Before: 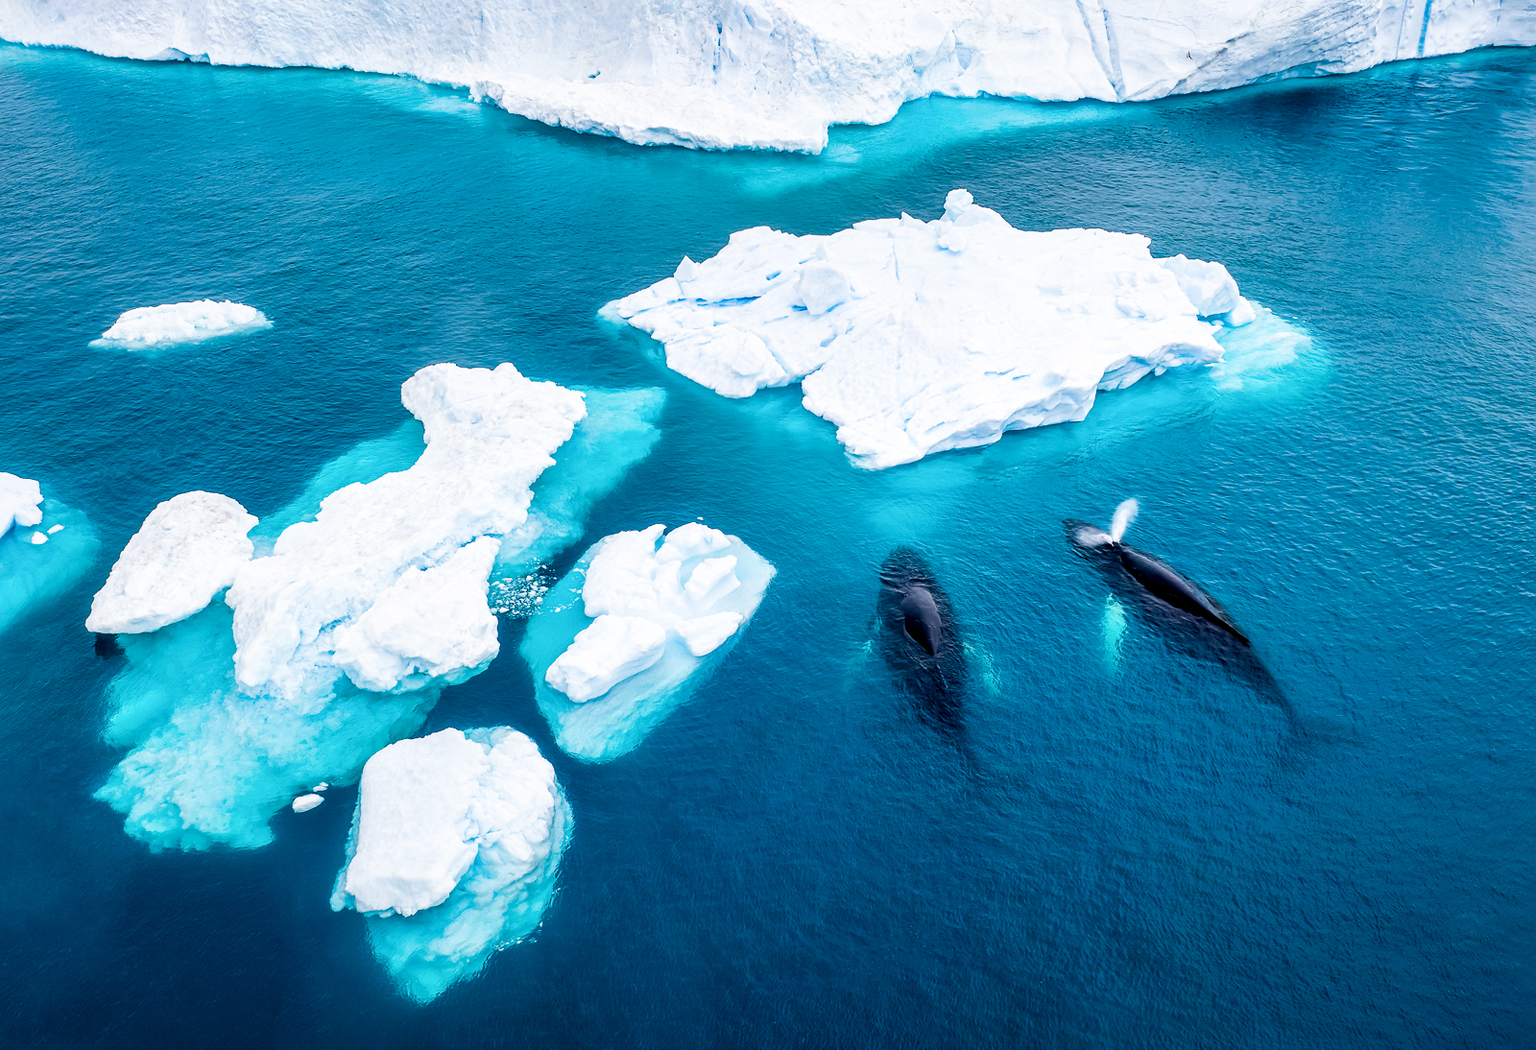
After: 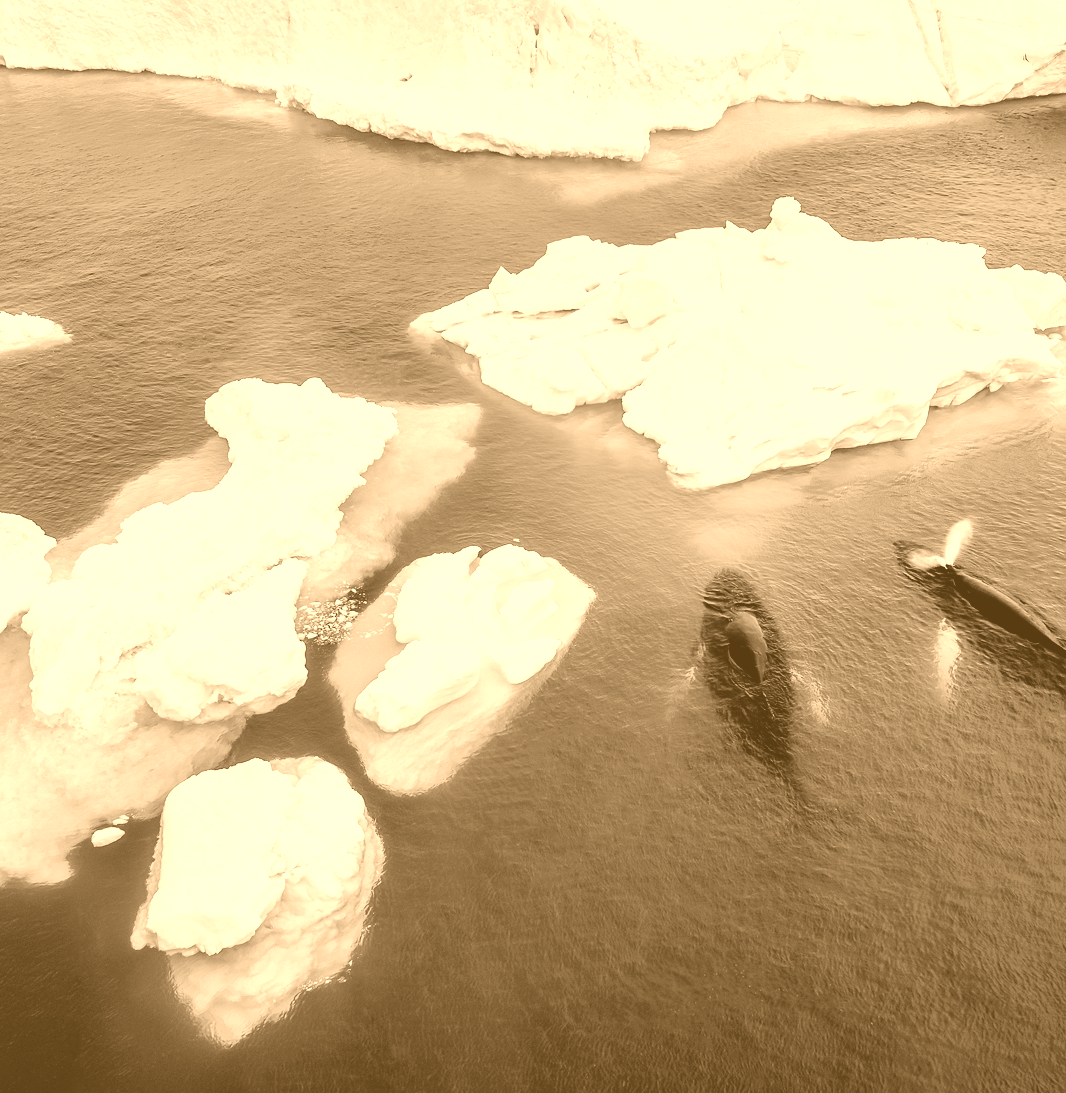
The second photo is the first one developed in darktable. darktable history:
crop and rotate: left 13.409%, right 19.924%
filmic rgb: black relative exposure -4.4 EV, white relative exposure 5 EV, threshold 3 EV, hardness 2.23, latitude 40.06%, contrast 1.15, highlights saturation mix 10%, shadows ↔ highlights balance 1.04%, preserve chrominance RGB euclidean norm (legacy), color science v4 (2020), enable highlight reconstruction true
colorize: hue 28.8°, source mix 100%
